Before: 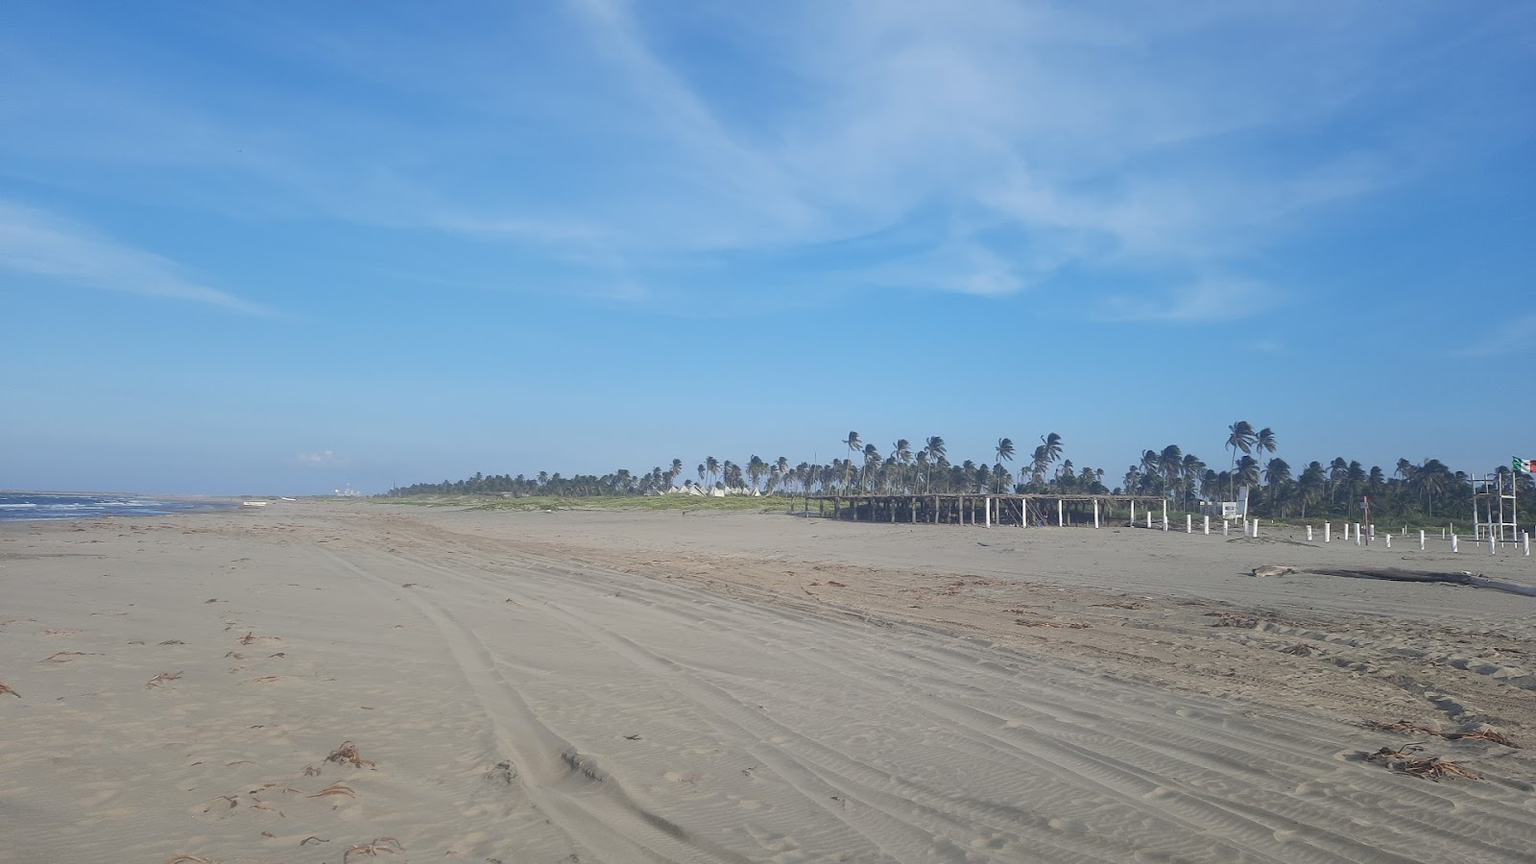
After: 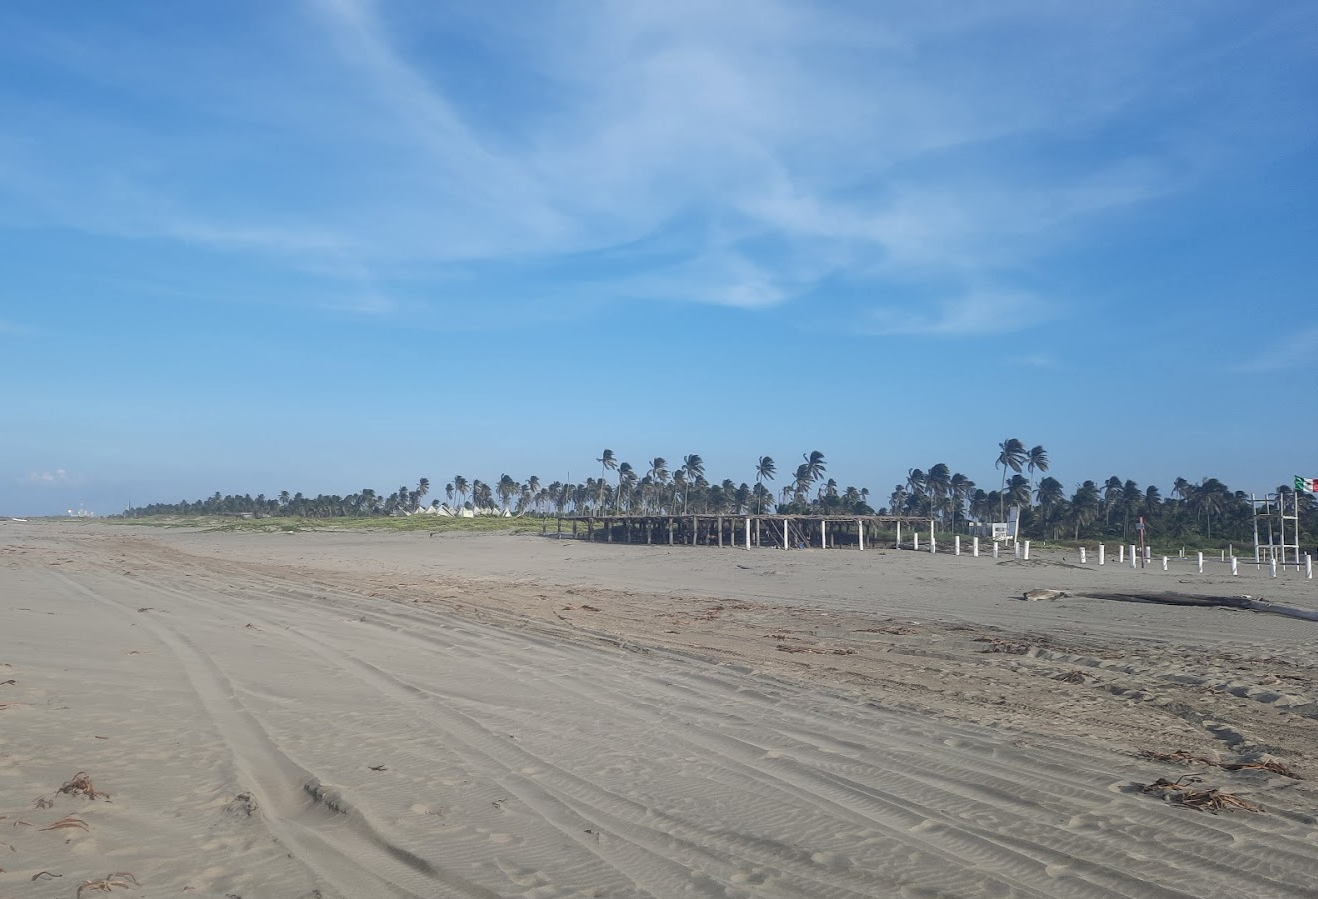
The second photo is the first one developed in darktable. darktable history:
local contrast: on, module defaults
crop: left 17.582%, bottom 0.031%
